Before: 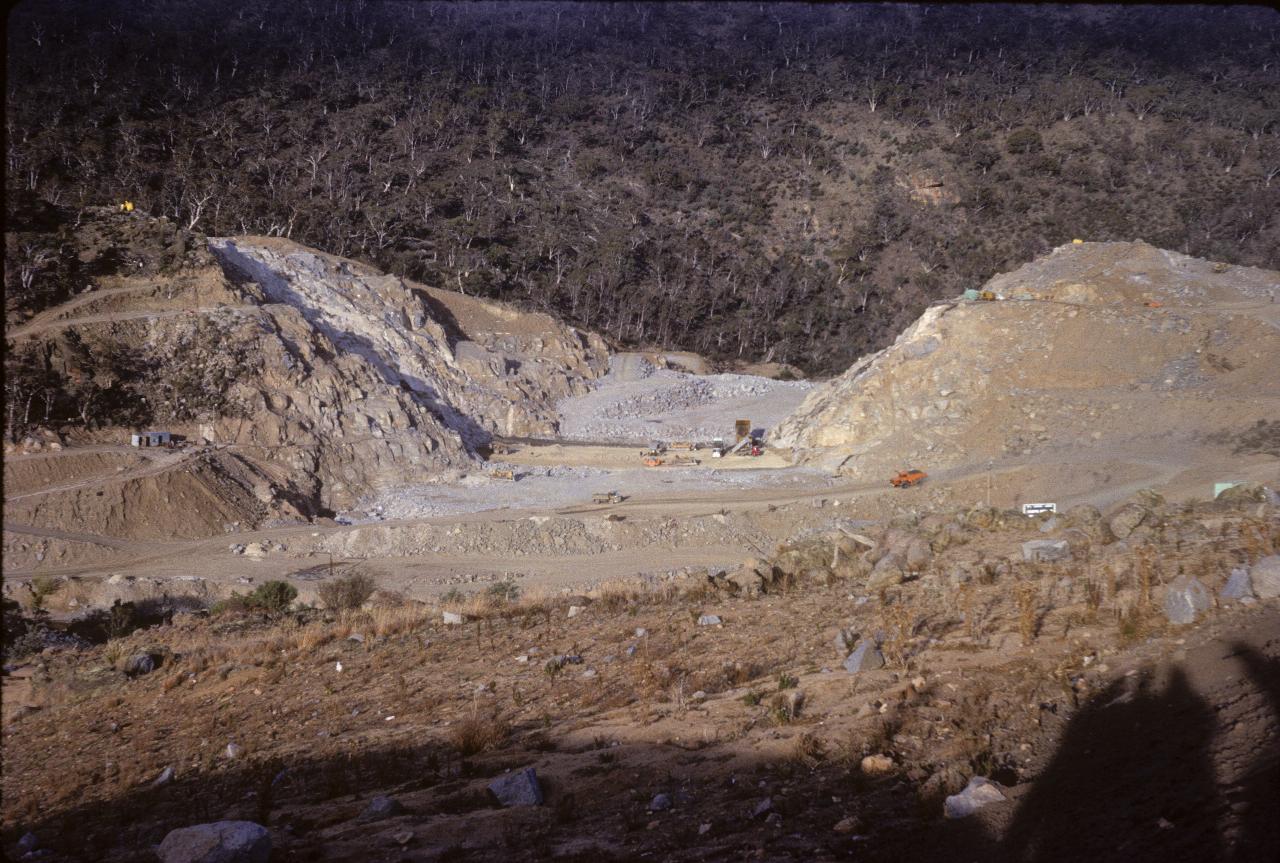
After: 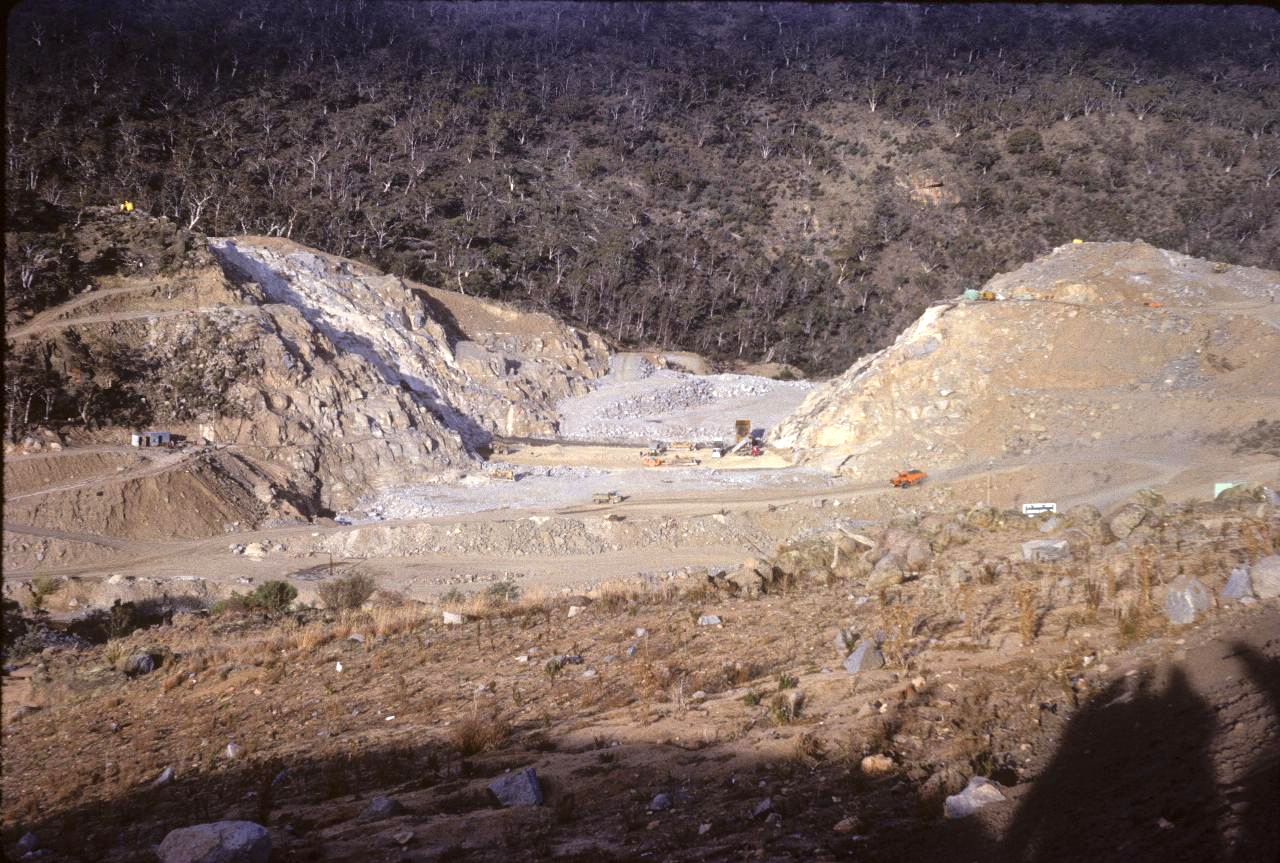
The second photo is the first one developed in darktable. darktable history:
exposure: exposure 0.665 EV, compensate exposure bias true, compensate highlight preservation false
